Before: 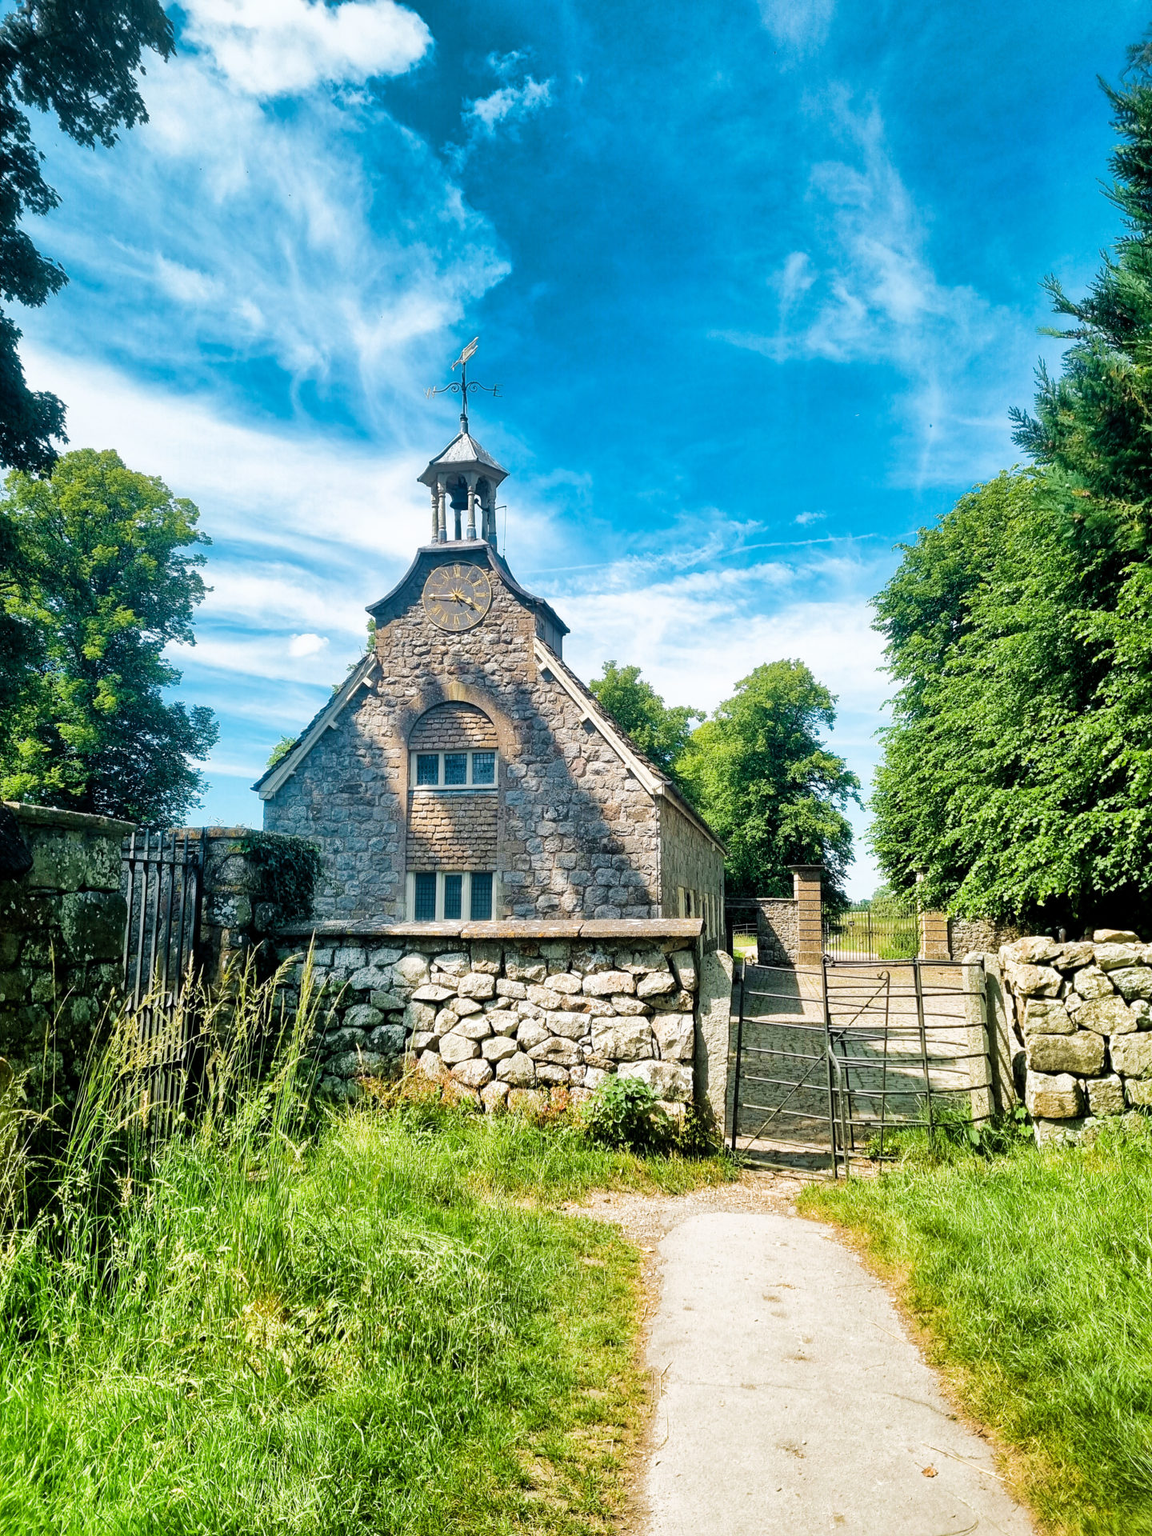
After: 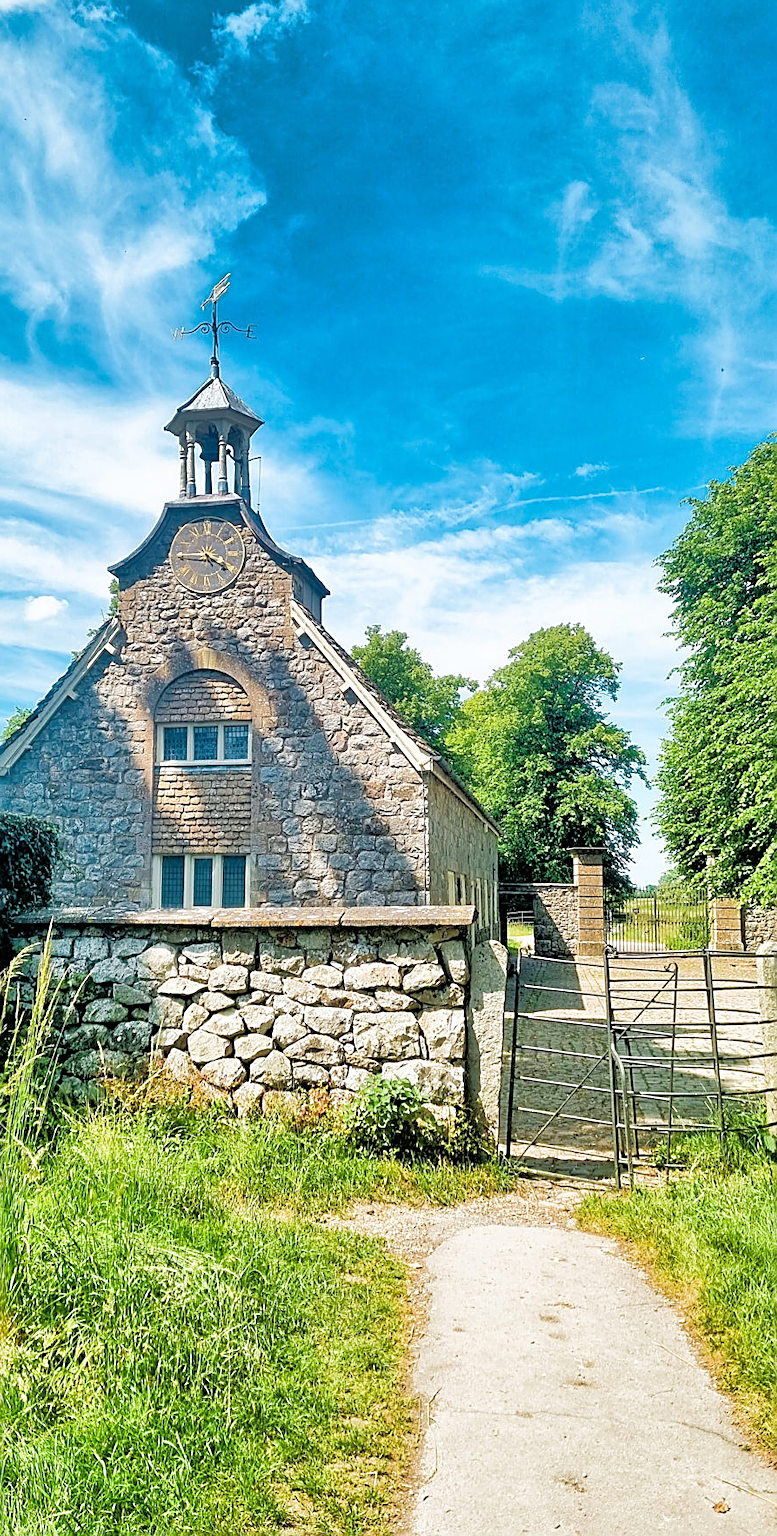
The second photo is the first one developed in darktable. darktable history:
sharpen: amount 0.748
tone equalizer: -7 EV 0.164 EV, -6 EV 0.578 EV, -5 EV 1.17 EV, -4 EV 1.36 EV, -3 EV 1.16 EV, -2 EV 0.6 EV, -1 EV 0.165 EV
crop and rotate: left 23.186%, top 5.623%, right 14.718%, bottom 2.356%
